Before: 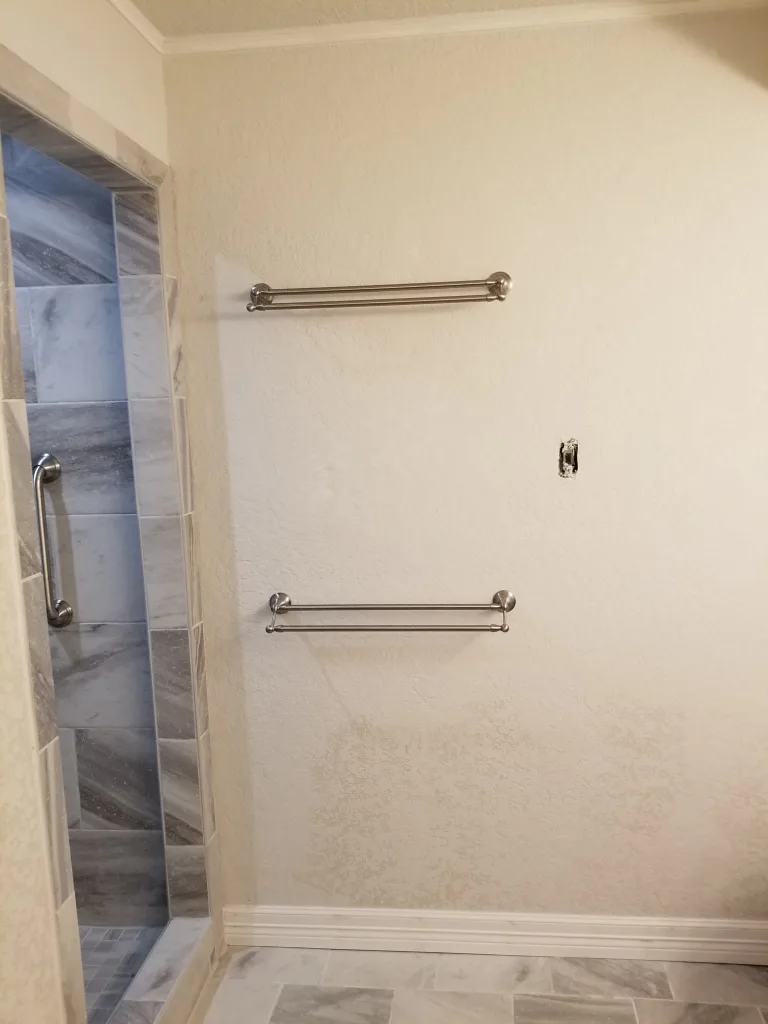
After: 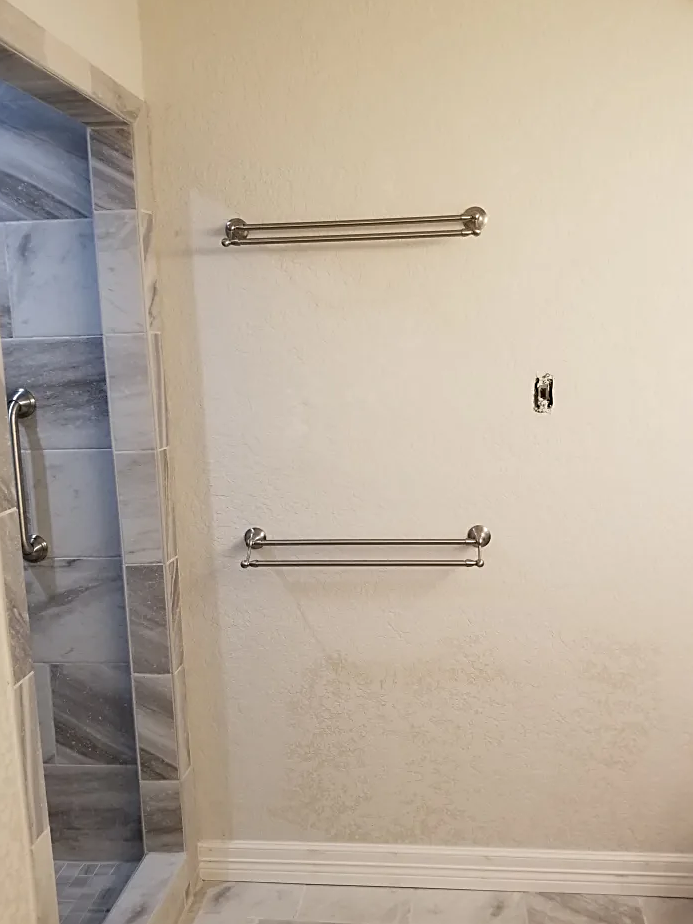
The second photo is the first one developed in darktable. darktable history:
crop: left 3.305%, top 6.436%, right 6.389%, bottom 3.258%
sharpen: on, module defaults
